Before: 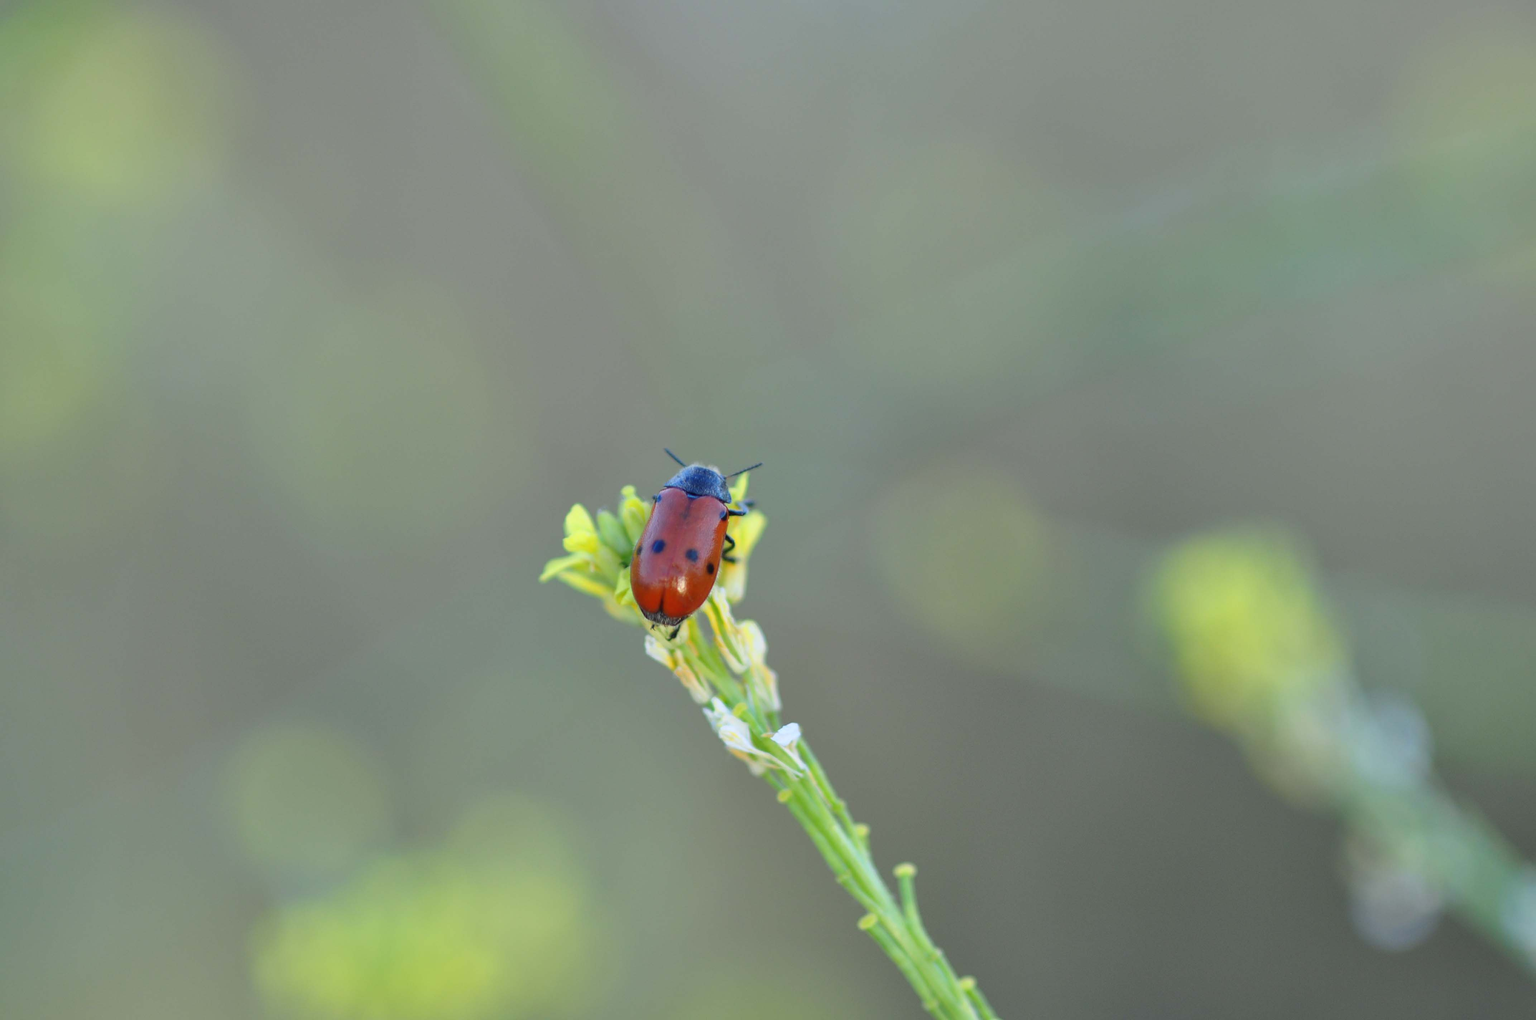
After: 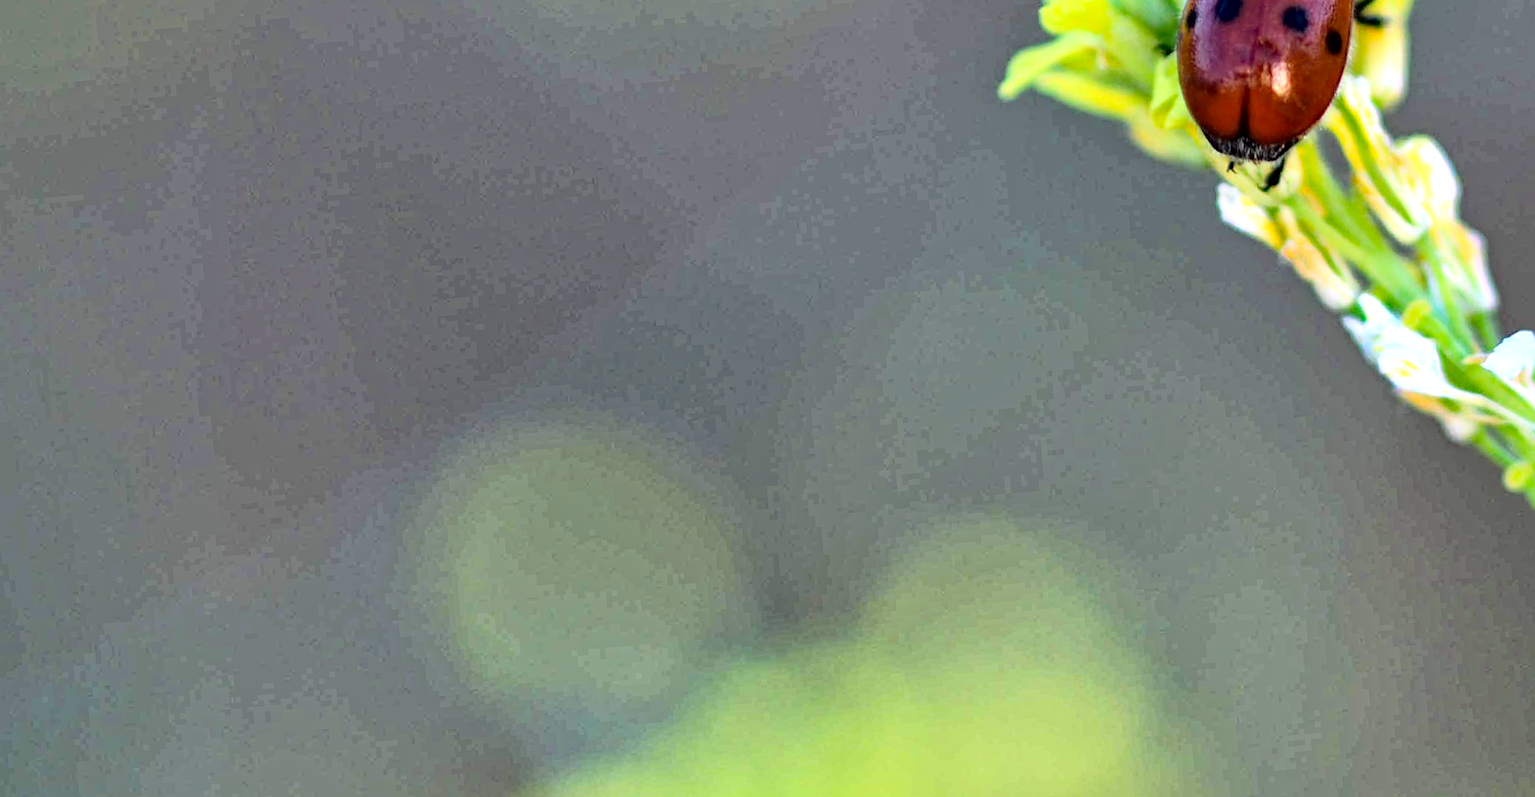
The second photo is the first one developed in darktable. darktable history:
crop and rotate: top 54.778%, right 46.61%, bottom 0.159%
exposure: black level correction 0, exposure -0.721 EV, compensate highlight preservation false
rgb curve: curves: ch0 [(0, 0) (0.21, 0.15) (0.24, 0.21) (0.5, 0.75) (0.75, 0.96) (0.89, 0.99) (1, 1)]; ch1 [(0, 0.02) (0.21, 0.13) (0.25, 0.2) (0.5, 0.67) (0.75, 0.9) (0.89, 0.97) (1, 1)]; ch2 [(0, 0.02) (0.21, 0.13) (0.25, 0.2) (0.5, 0.67) (0.75, 0.9) (0.89, 0.97) (1, 1)], compensate middle gray true
rotate and perspective: rotation -5°, crop left 0.05, crop right 0.952, crop top 0.11, crop bottom 0.89
haze removal: strength 0.53, distance 0.925, compatibility mode true, adaptive false
tone equalizer: -8 EV 0.25 EV, -7 EV 0.417 EV, -6 EV 0.417 EV, -5 EV 0.25 EV, -3 EV -0.25 EV, -2 EV -0.417 EV, -1 EV -0.417 EV, +0 EV -0.25 EV, edges refinement/feathering 500, mask exposure compensation -1.57 EV, preserve details guided filter
local contrast: mode bilateral grid, contrast 20, coarseness 20, detail 150%, midtone range 0.2
